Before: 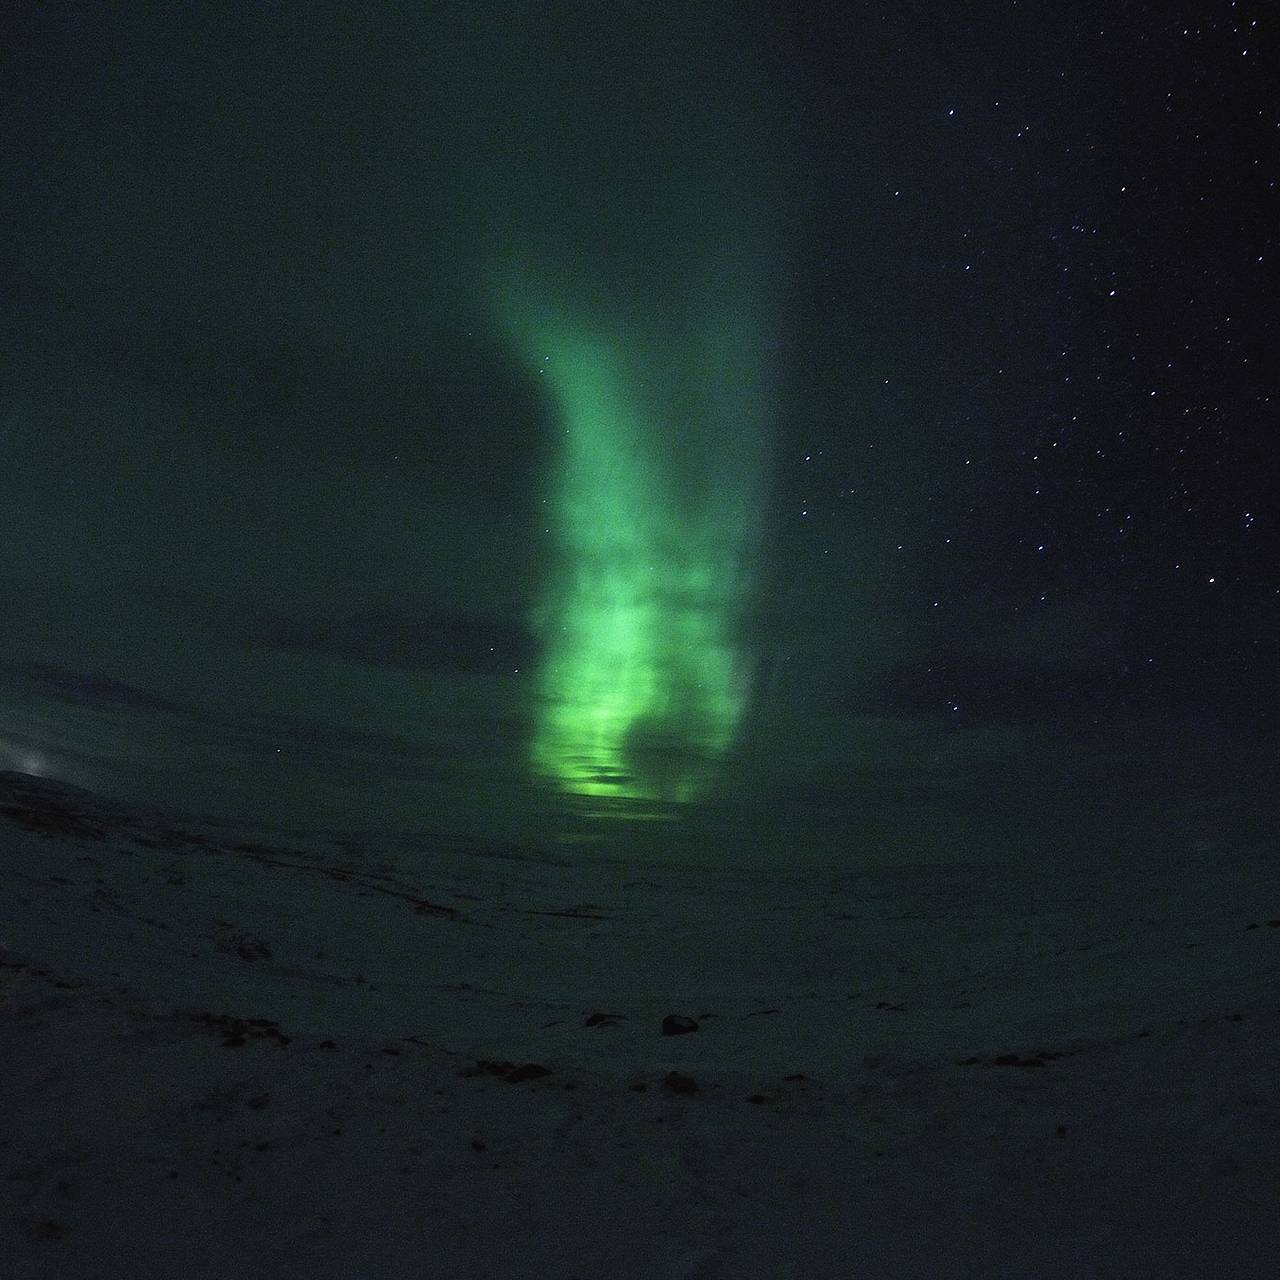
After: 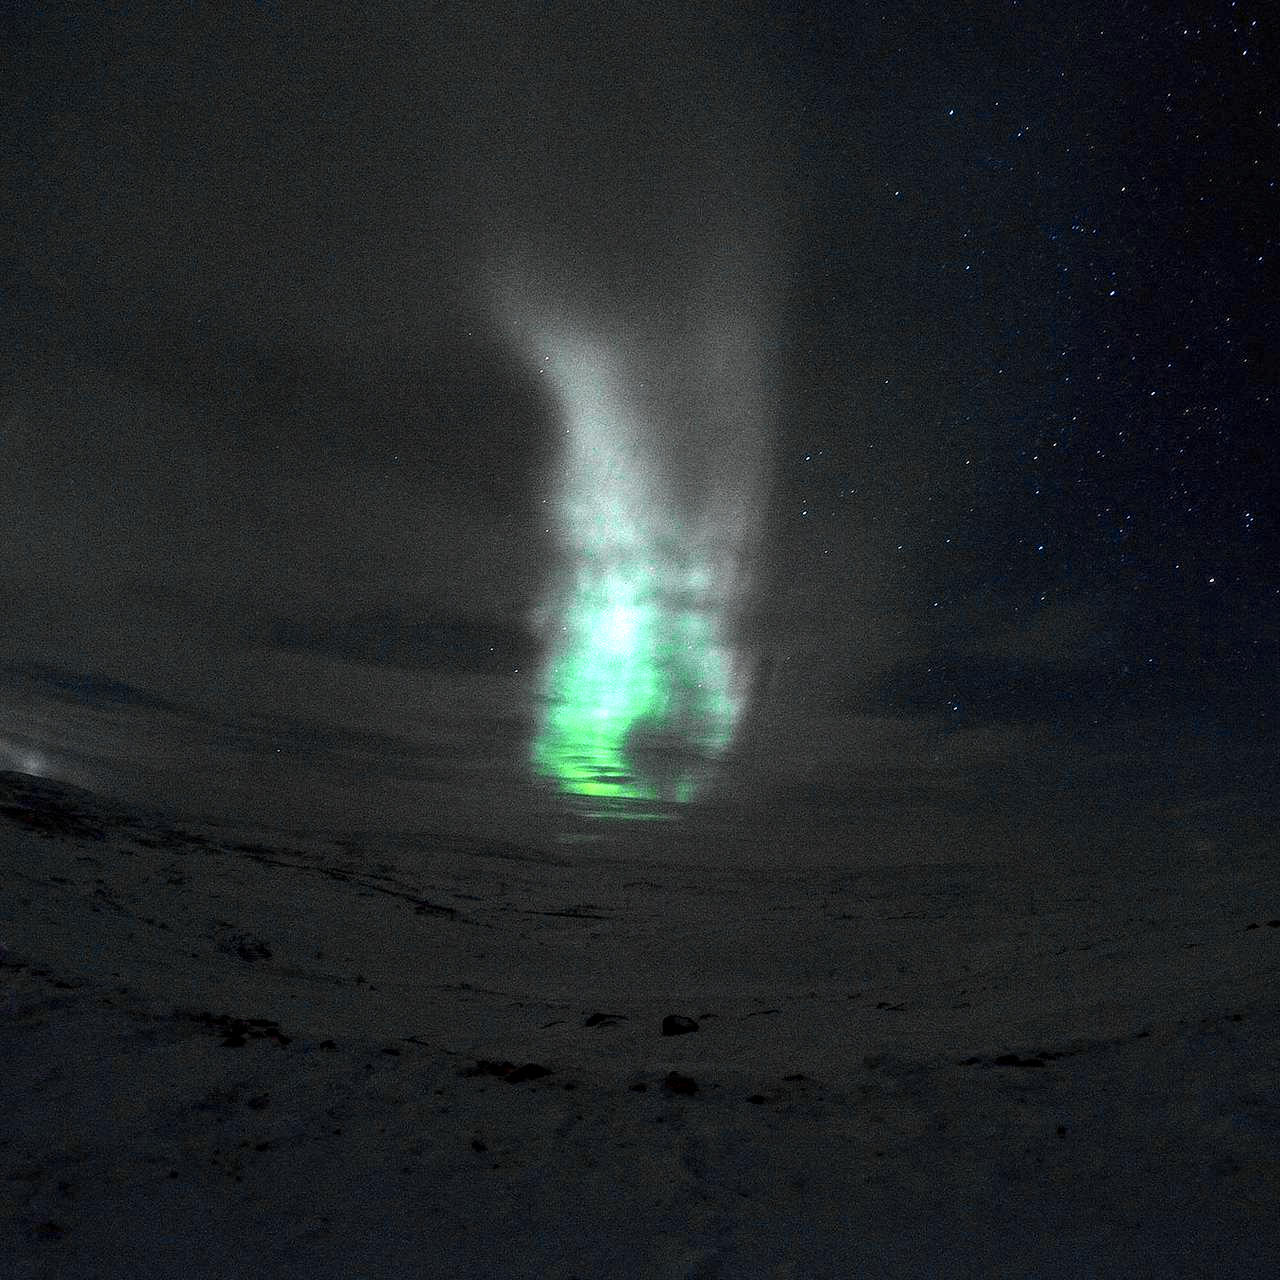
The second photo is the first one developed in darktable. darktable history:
local contrast: detail 150%
color balance rgb: linear chroma grading › global chroma 25%, perceptual saturation grading › global saturation 50%
color zones: curves: ch0 [(0.257, 0.558) (0.75, 0.565)]; ch1 [(0.004, 0.857) (0.14, 0.416) (0.257, 0.695) (0.442, 0.032) (0.736, 0.266) (0.891, 0.741)]; ch2 [(0, 0.623) (0.112, 0.436) (0.271, 0.474) (0.516, 0.64) (0.743, 0.286)]
